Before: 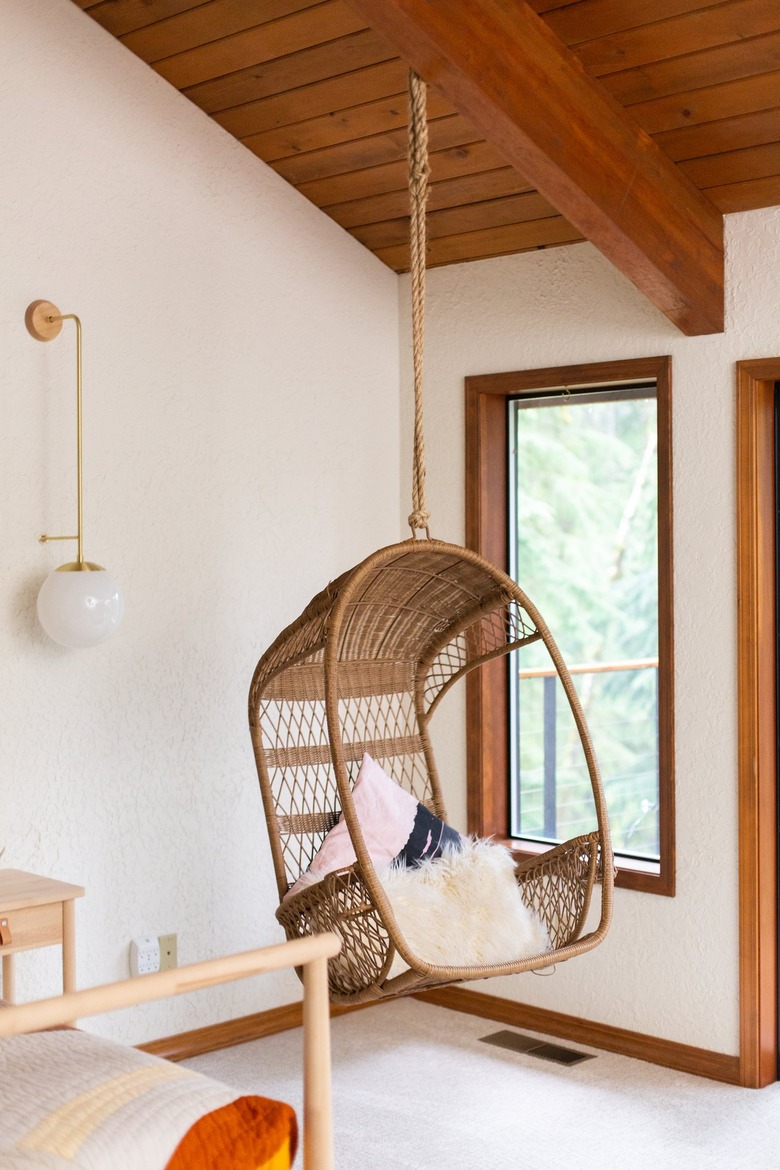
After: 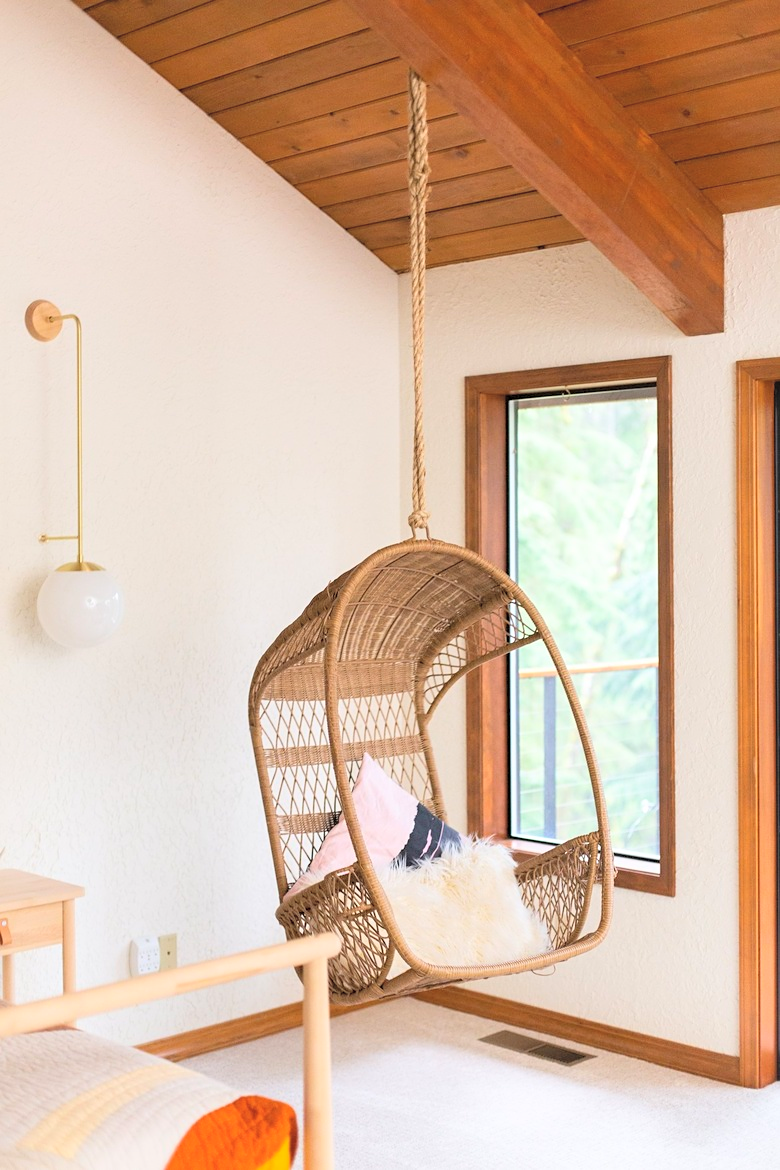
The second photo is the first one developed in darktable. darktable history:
contrast brightness saturation: contrast 0.096, brightness 0.31, saturation 0.138
sharpen: amount 0.217
